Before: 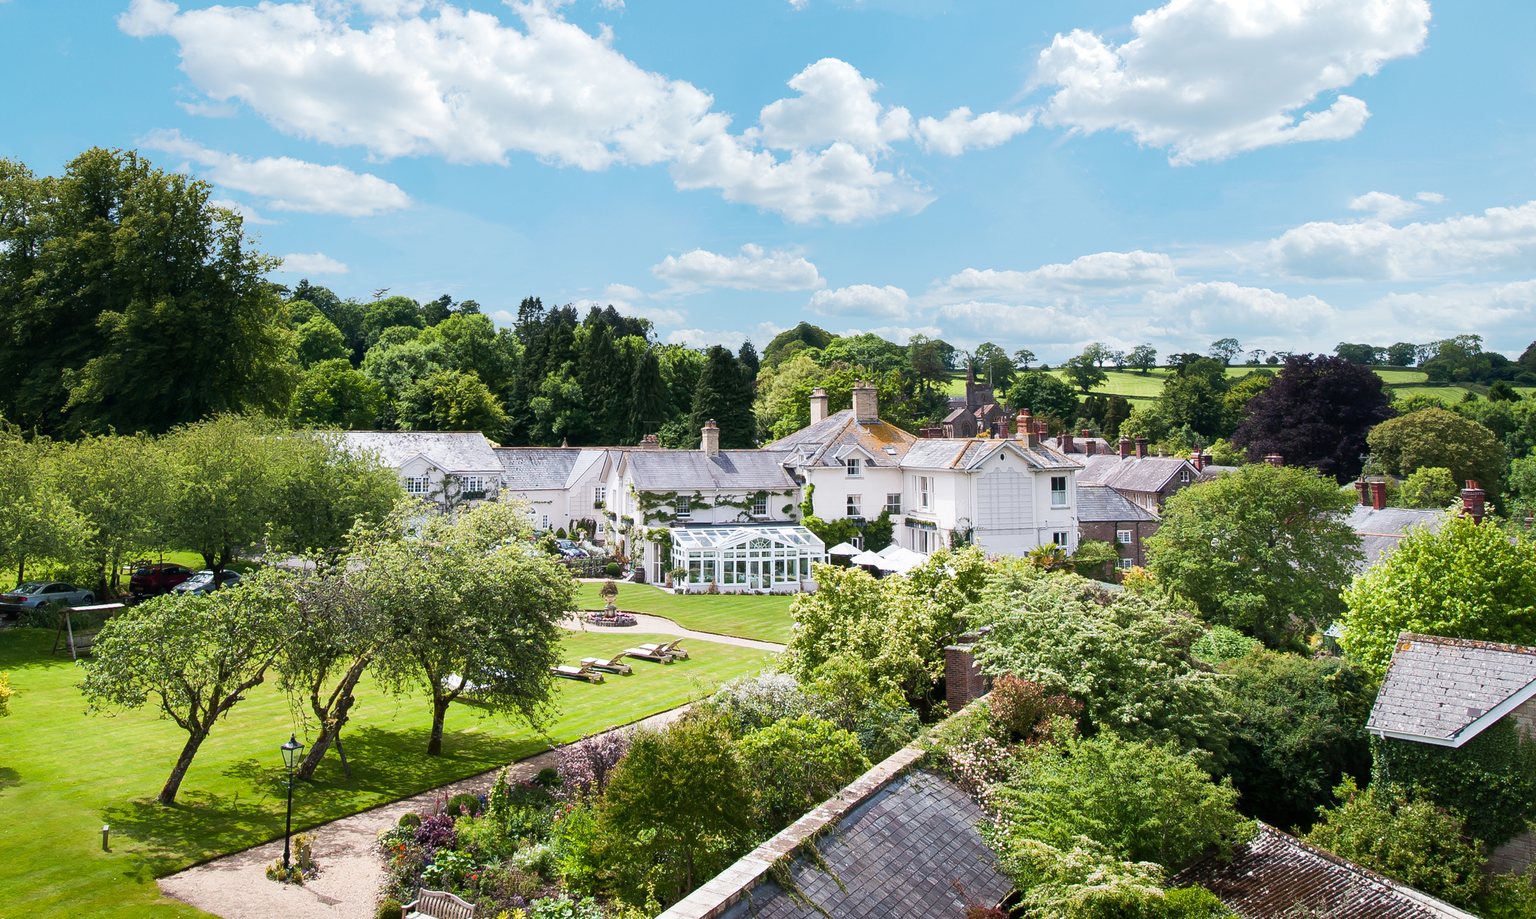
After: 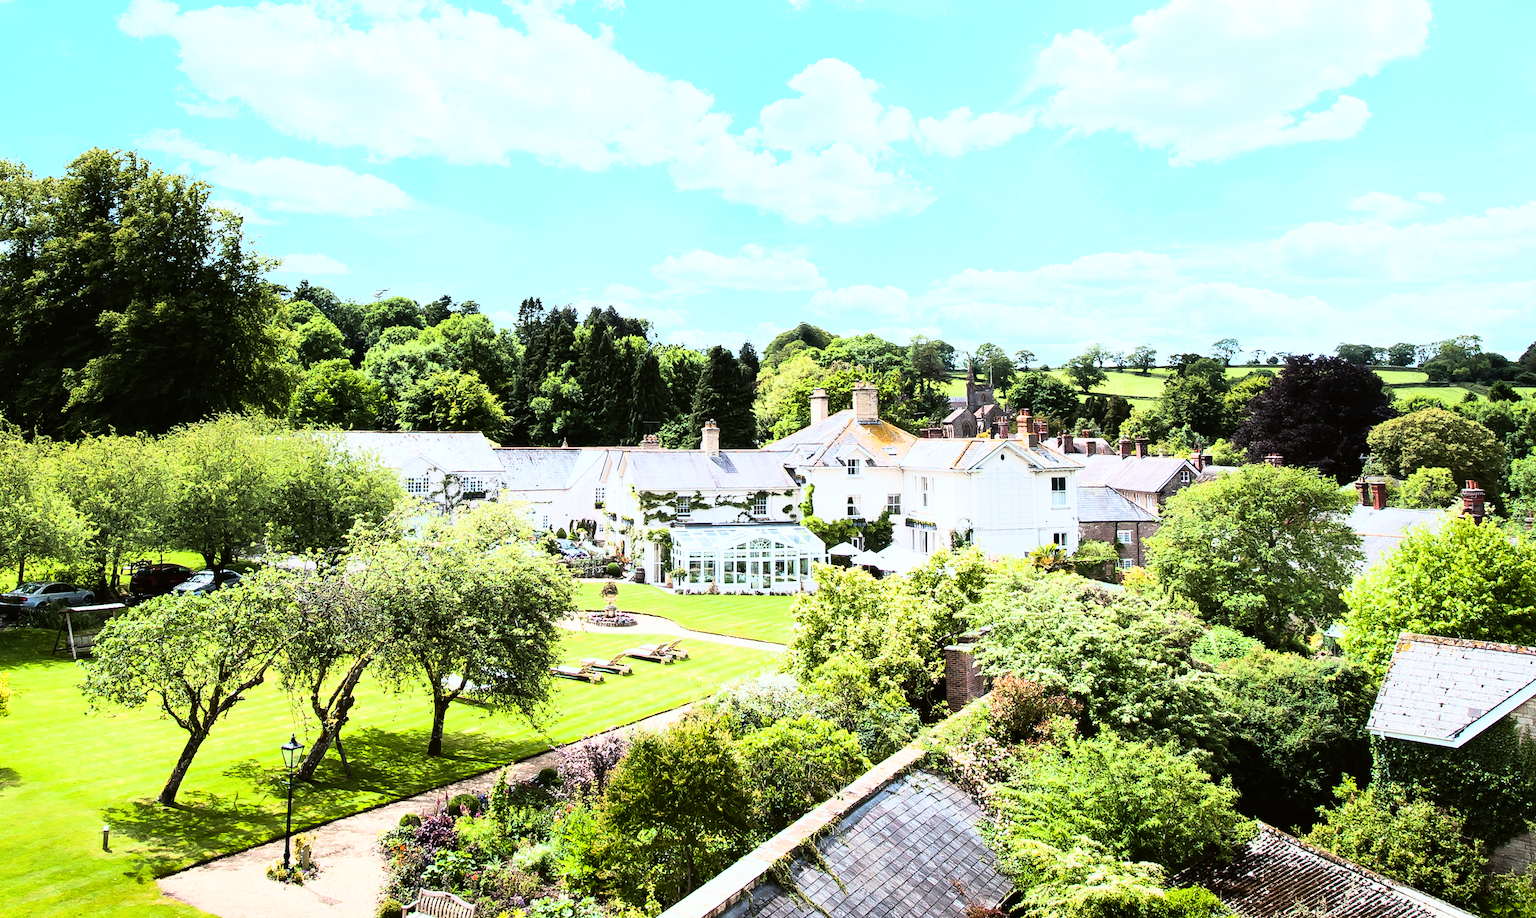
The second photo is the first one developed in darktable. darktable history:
color balance: lift [1.004, 1.002, 1.002, 0.998], gamma [1, 1.007, 1.002, 0.993], gain [1, 0.977, 1.013, 1.023], contrast -3.64%
rgb curve: curves: ch0 [(0, 0) (0.21, 0.15) (0.24, 0.21) (0.5, 0.75) (0.75, 0.96) (0.89, 0.99) (1, 1)]; ch1 [(0, 0.02) (0.21, 0.13) (0.25, 0.2) (0.5, 0.67) (0.75, 0.9) (0.89, 0.97) (1, 1)]; ch2 [(0, 0.02) (0.21, 0.13) (0.25, 0.2) (0.5, 0.67) (0.75, 0.9) (0.89, 0.97) (1, 1)], compensate middle gray true
